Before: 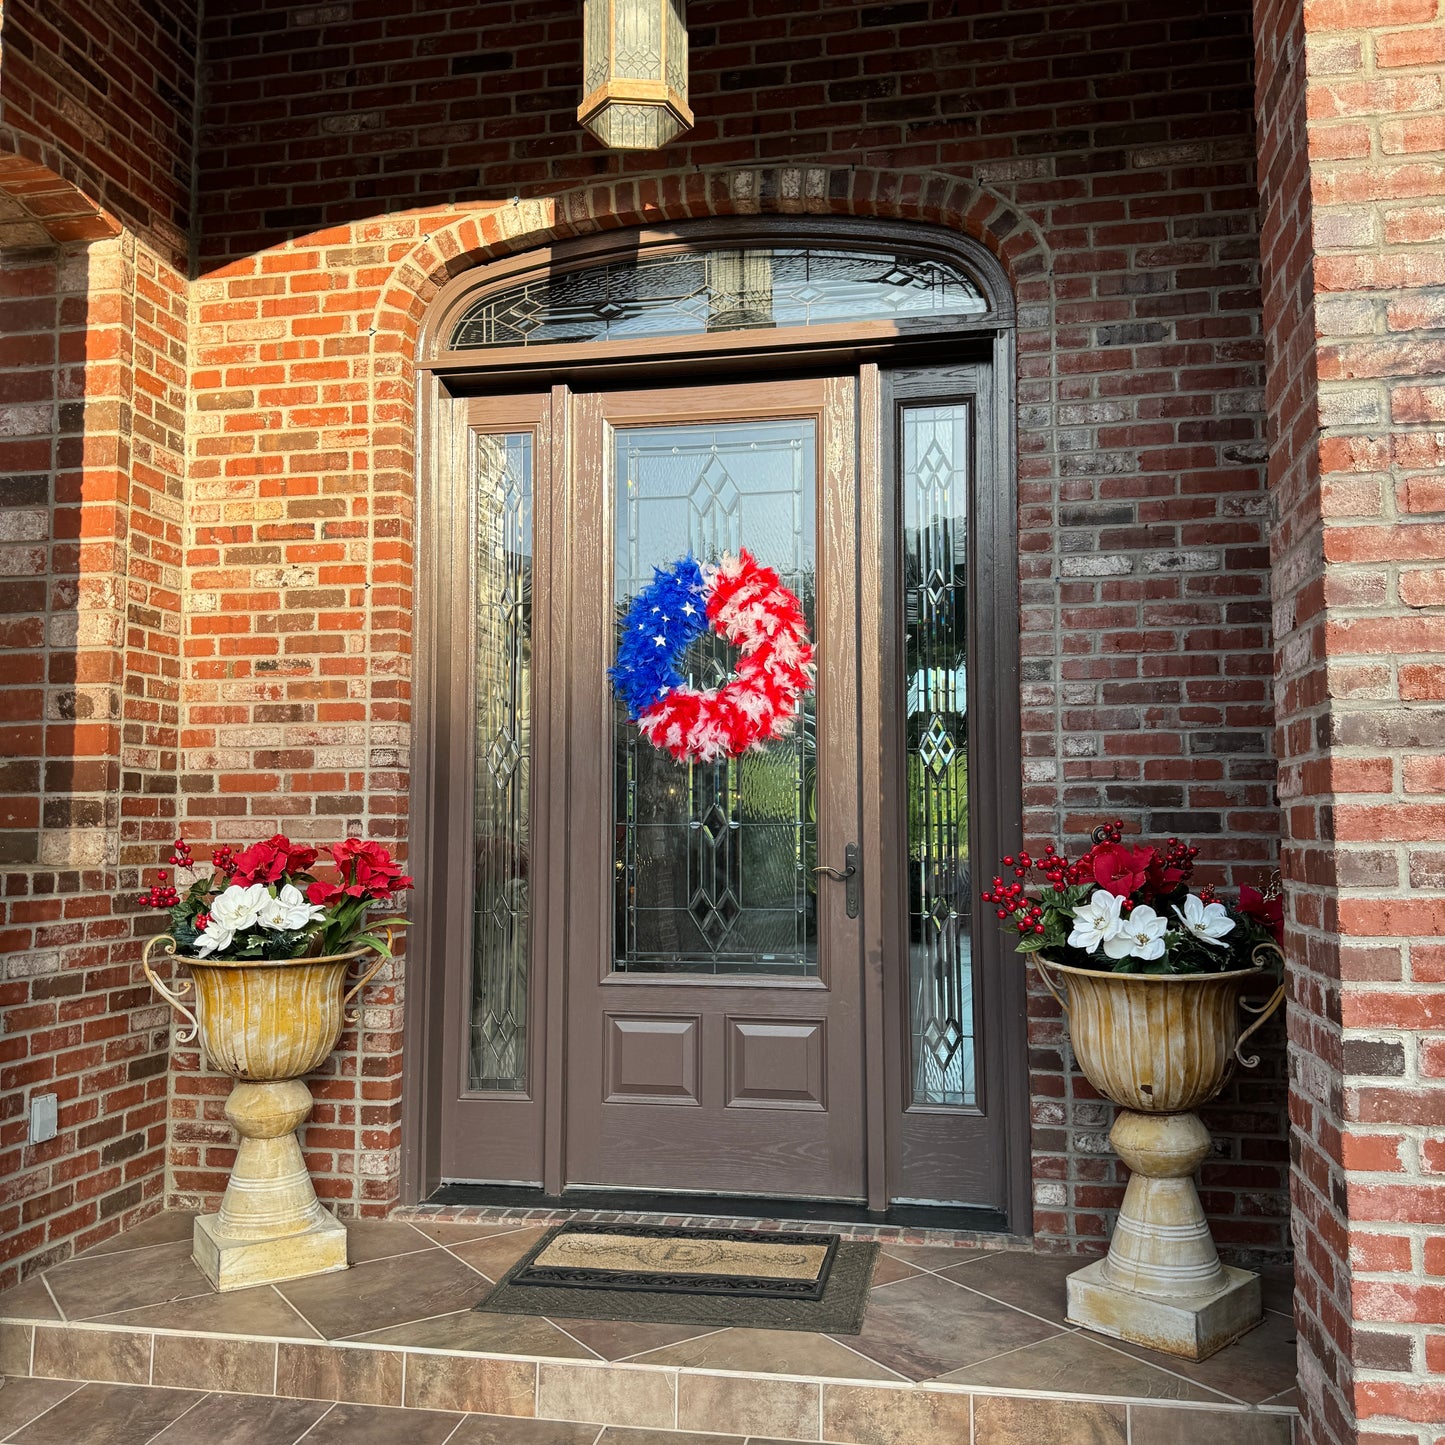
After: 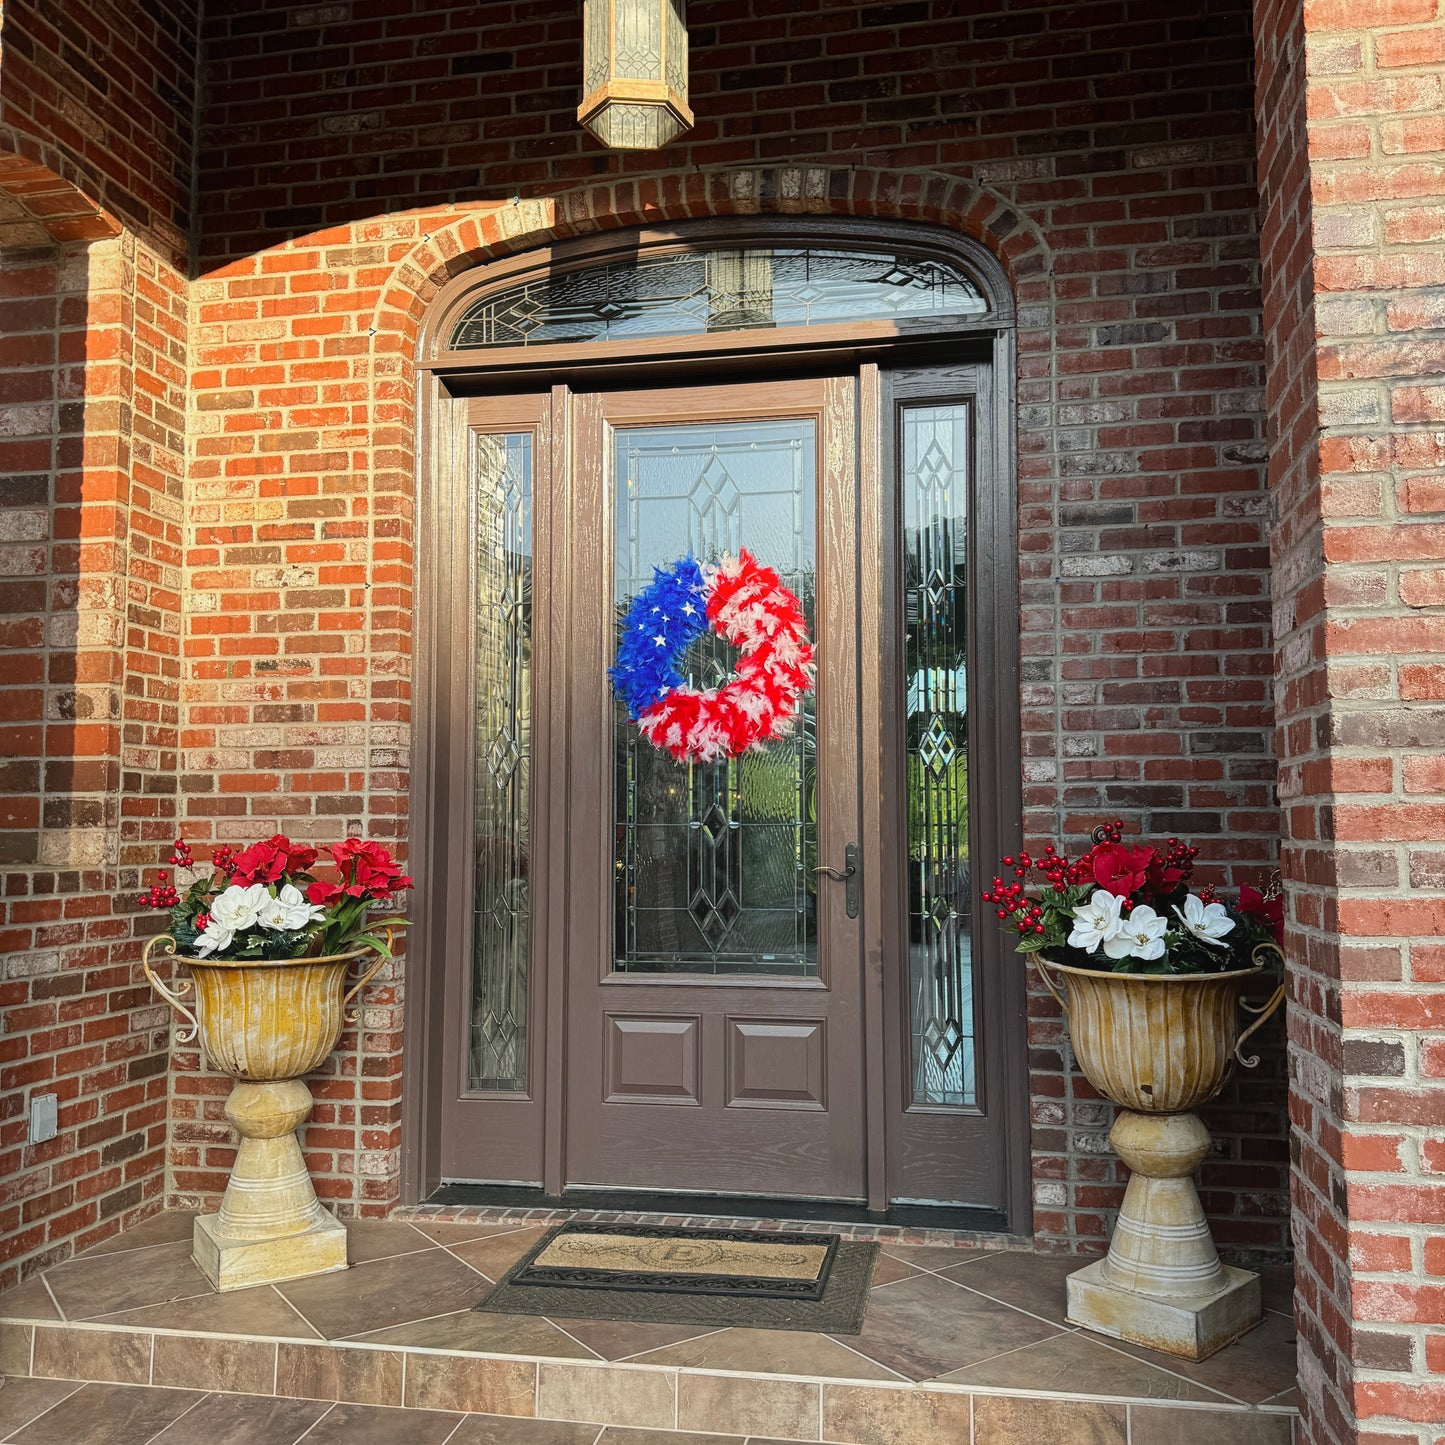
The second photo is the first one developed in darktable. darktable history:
contrast equalizer: y [[0.439, 0.44, 0.442, 0.457, 0.493, 0.498], [0.5 ×6], [0.5 ×6], [0 ×6], [0 ×6]], mix 0.59
